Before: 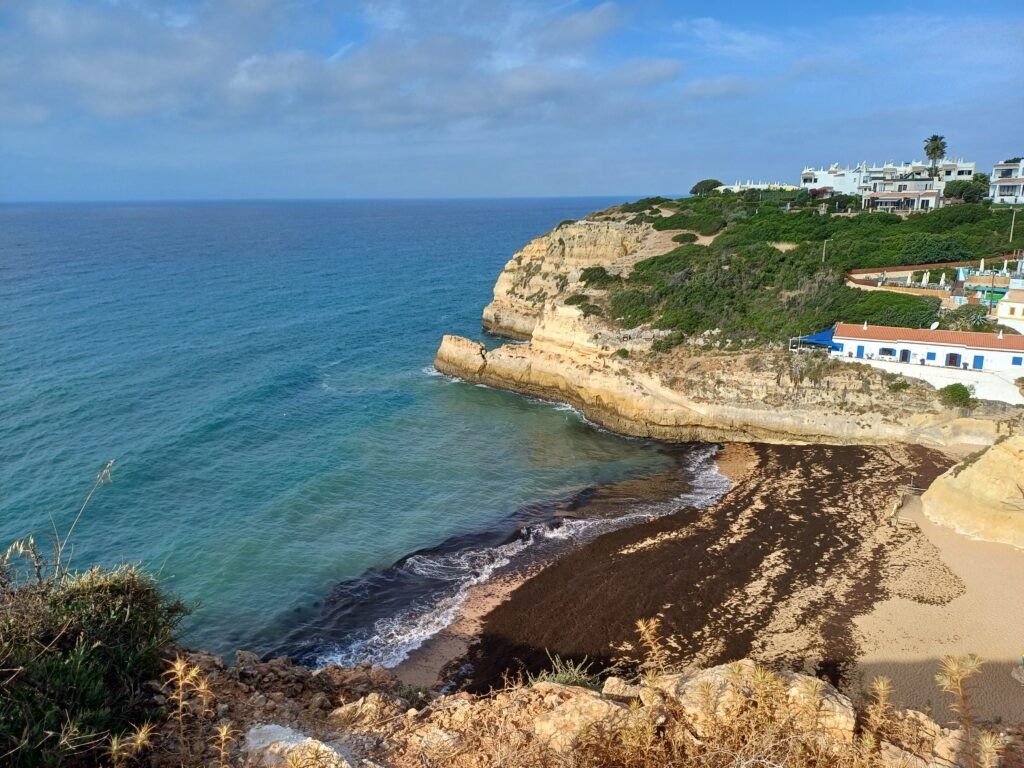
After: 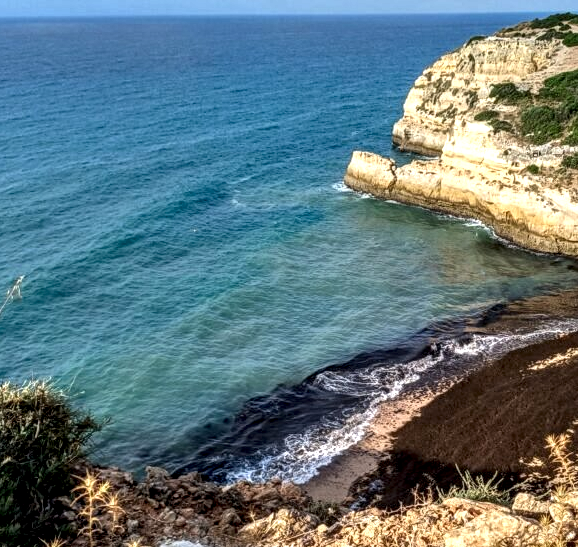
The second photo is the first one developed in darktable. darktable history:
local contrast: highlights 4%, shadows 2%, detail 182%
exposure: exposure 0.298 EV, compensate highlight preservation false
crop: left 8.825%, top 23.989%, right 34.642%, bottom 4.702%
